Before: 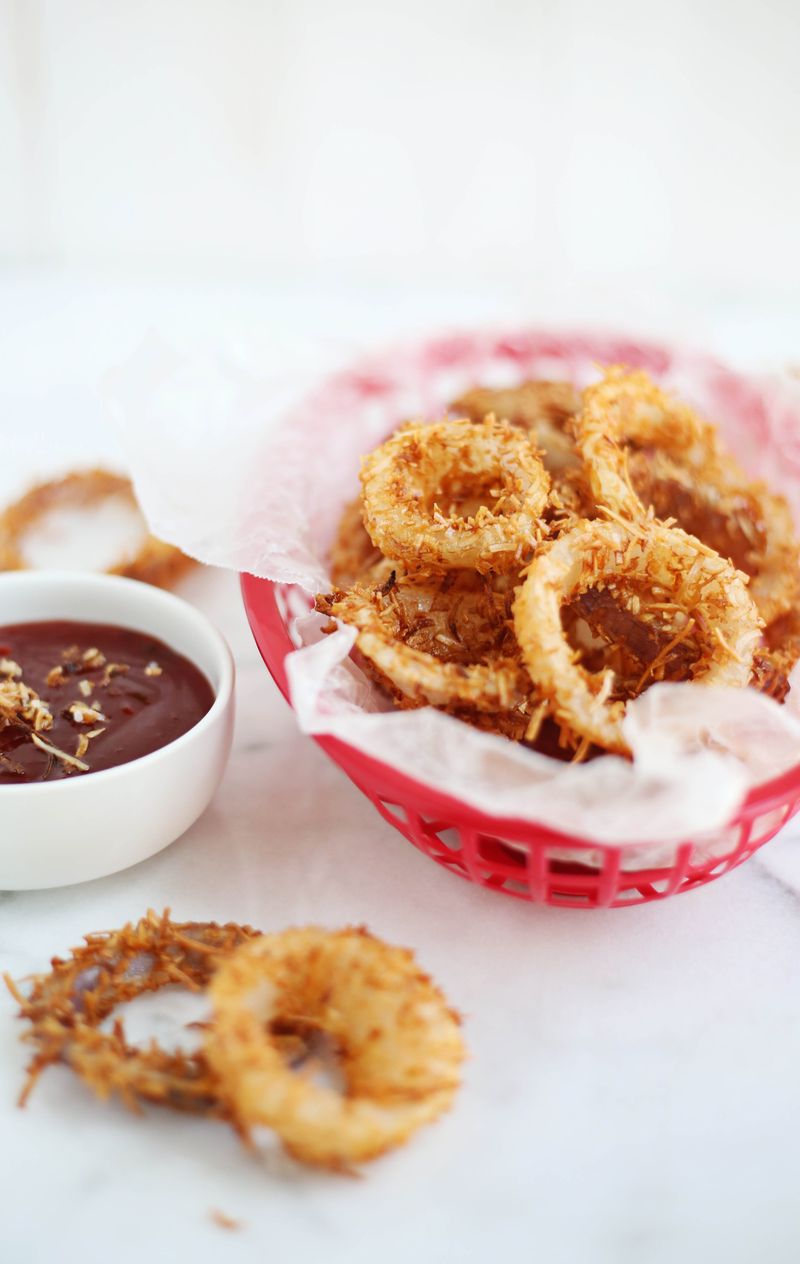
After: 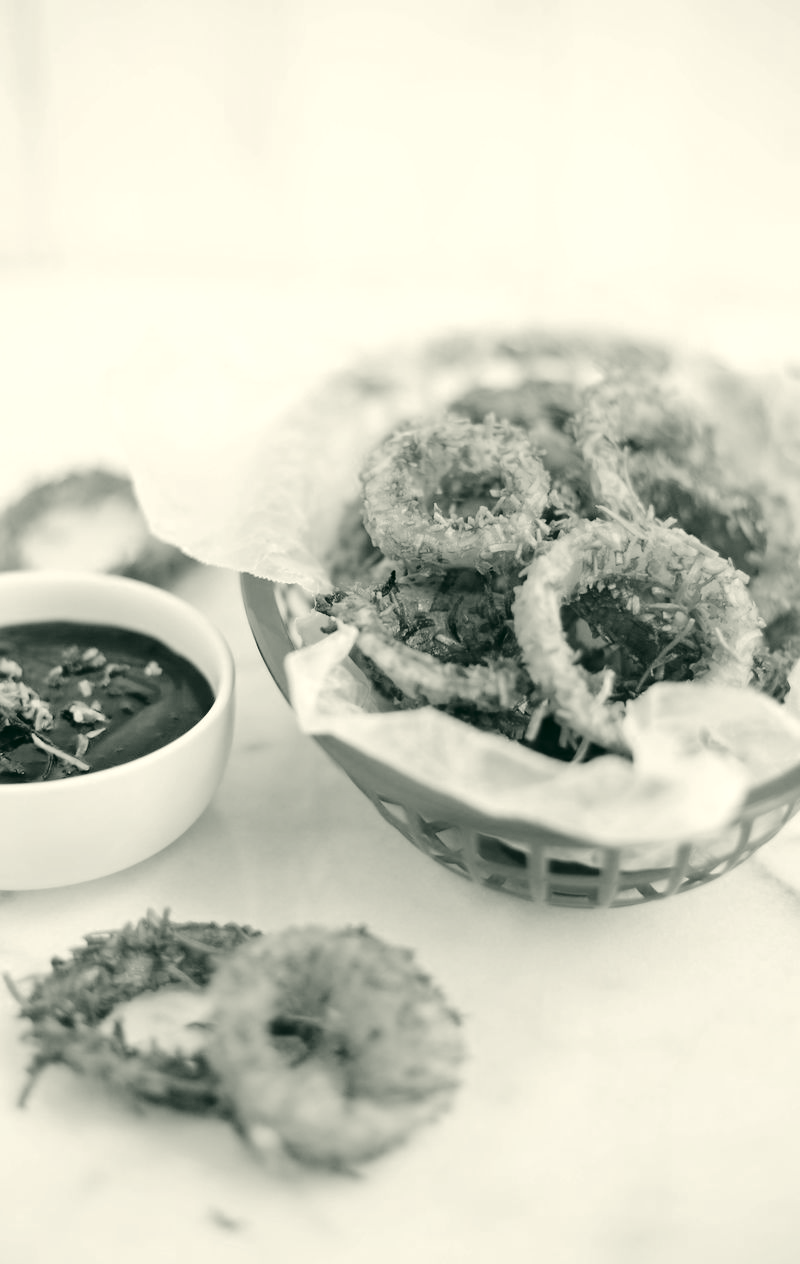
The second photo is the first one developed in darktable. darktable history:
tone curve: curves: ch0 [(0, 0) (0.003, 0.011) (0.011, 0.012) (0.025, 0.013) (0.044, 0.023) (0.069, 0.04) (0.1, 0.06) (0.136, 0.094) (0.177, 0.145) (0.224, 0.213) (0.277, 0.301) (0.335, 0.389) (0.399, 0.473) (0.468, 0.554) (0.543, 0.627) (0.623, 0.694) (0.709, 0.763) (0.801, 0.83) (0.898, 0.906) (1, 1)], color space Lab, independent channels, preserve colors none
color correction: highlights a* -0.532, highlights b* 9.32, shadows a* -9.28, shadows b* 1.29
color calibration: output gray [0.253, 0.26, 0.487, 0], illuminant as shot in camera, x 0.379, y 0.396, temperature 4130.41 K, gamut compression 0.978
